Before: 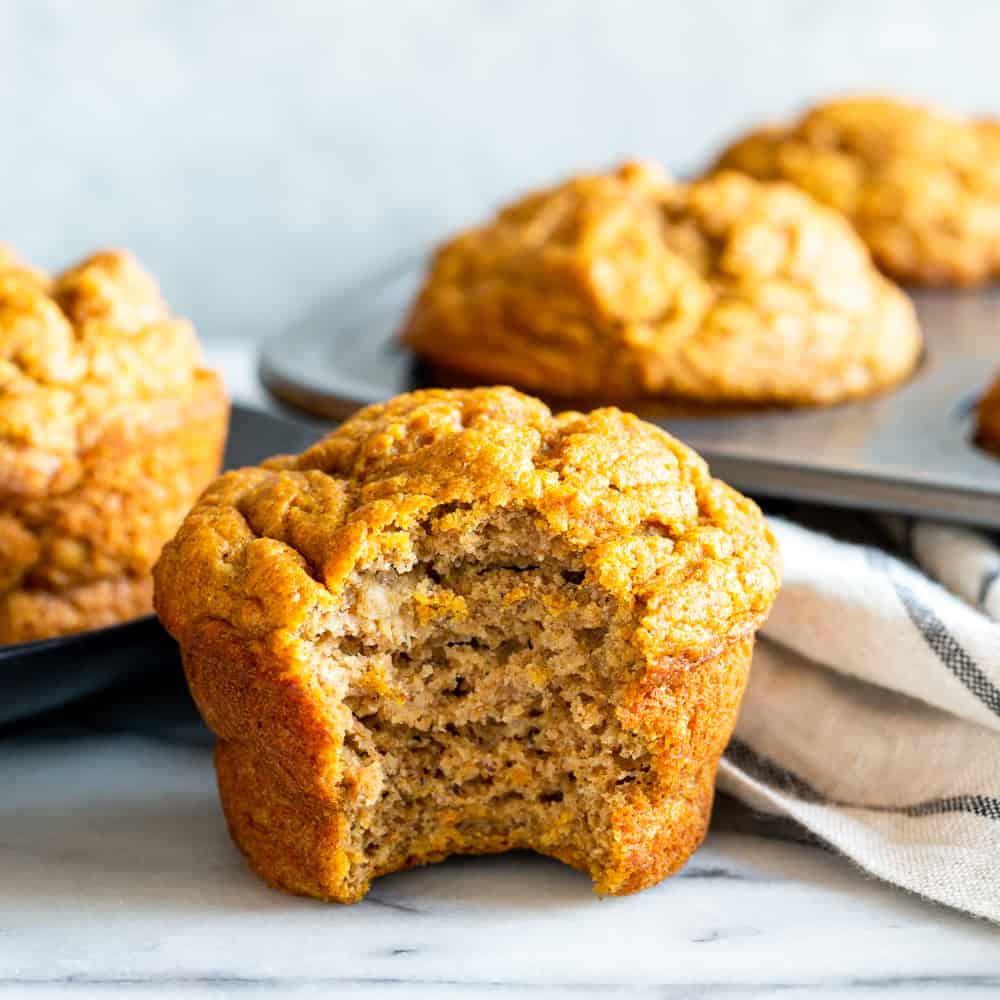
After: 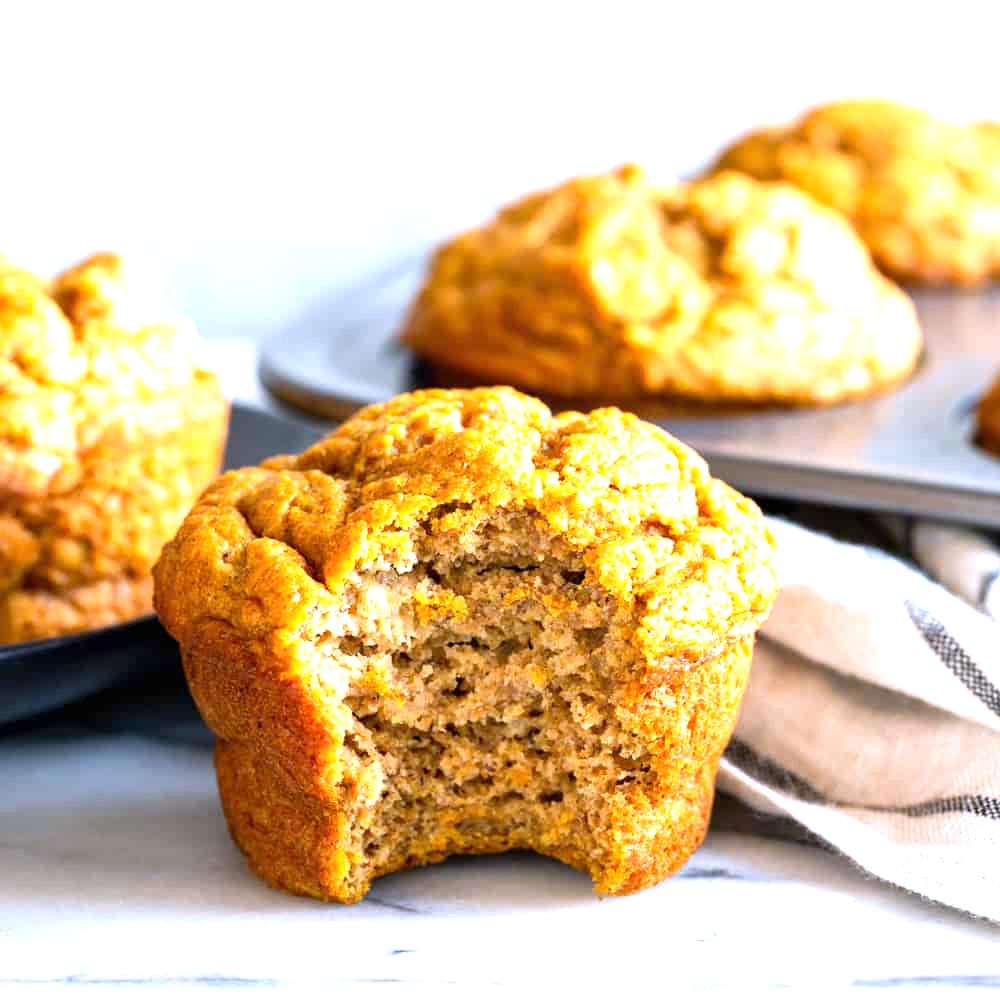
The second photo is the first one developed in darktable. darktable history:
white balance: red 1.004, blue 1.096
exposure: black level correction 0, exposure 0.7 EV, compensate exposure bias true, compensate highlight preservation false
